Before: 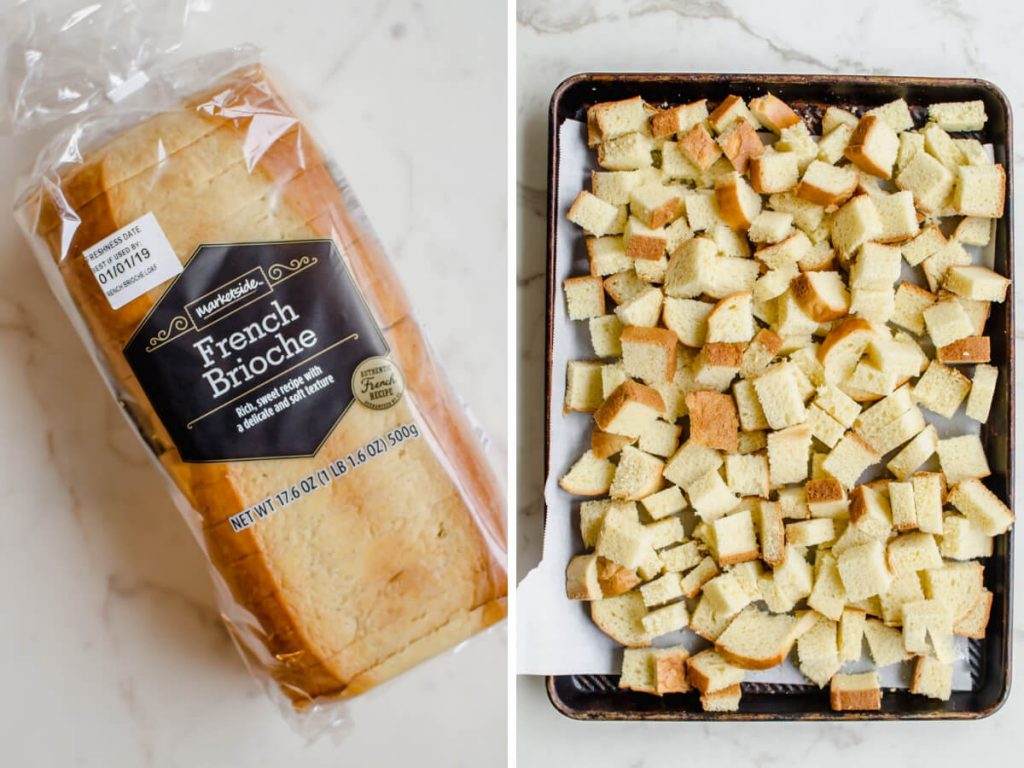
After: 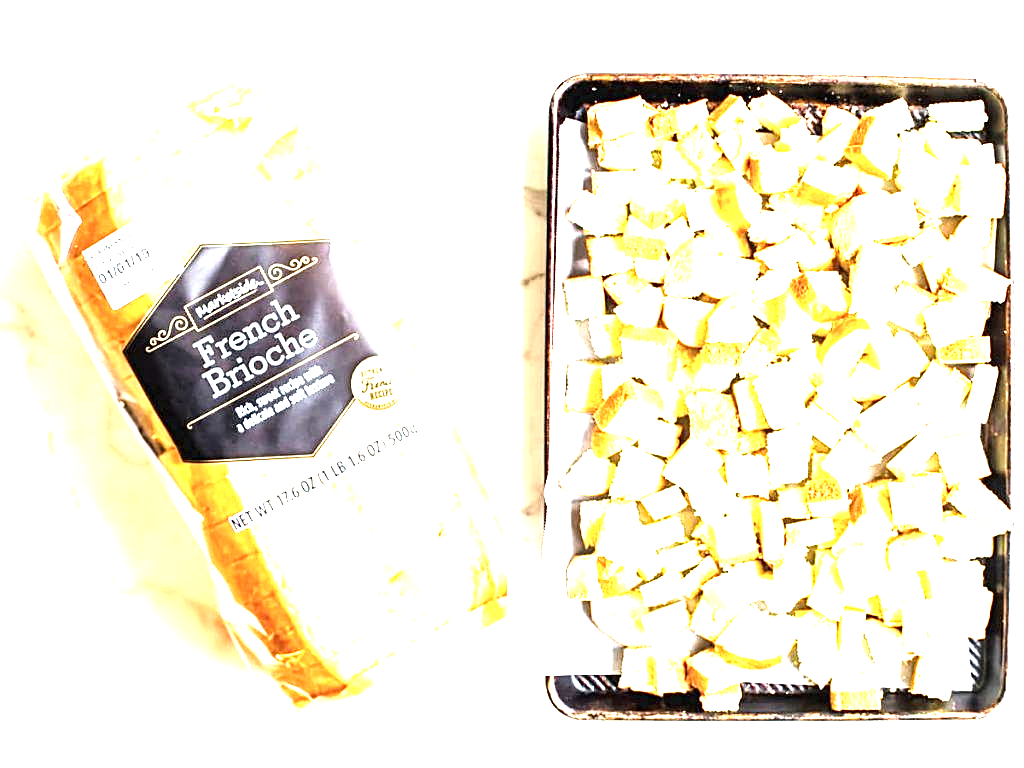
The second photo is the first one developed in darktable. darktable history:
sharpen: on, module defaults
tone equalizer: -8 EV -0.758 EV, -7 EV -0.733 EV, -6 EV -0.59 EV, -5 EV -0.388 EV, -3 EV 0.391 EV, -2 EV 0.6 EV, -1 EV 0.686 EV, +0 EV 0.759 EV, mask exposure compensation -0.497 EV
exposure: exposure 2.282 EV, compensate highlight preservation false
contrast brightness saturation: saturation -0.089
